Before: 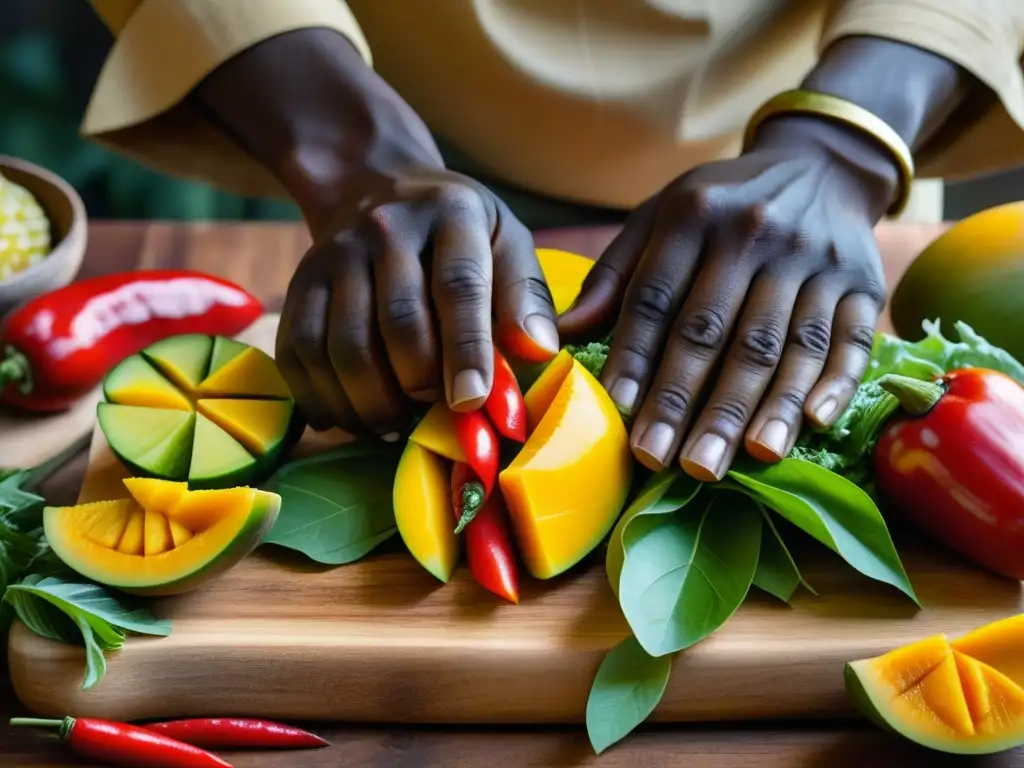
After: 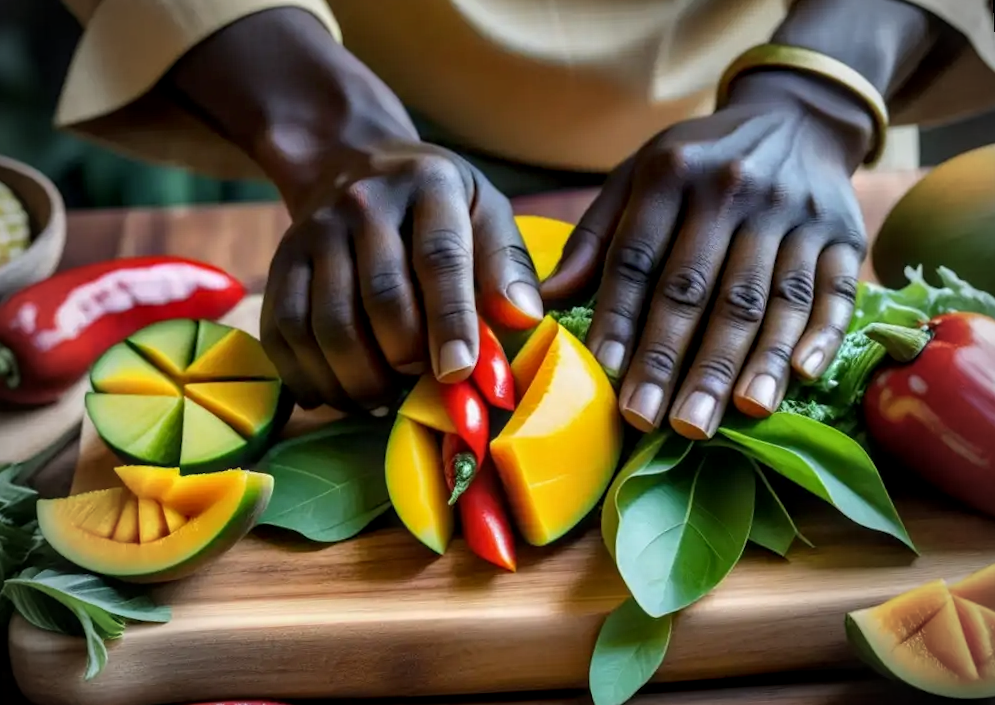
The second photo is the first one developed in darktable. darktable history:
local contrast: detail 130%
rotate and perspective: rotation -3°, crop left 0.031, crop right 0.968, crop top 0.07, crop bottom 0.93
vignetting: fall-off start 71.74%
exposure: exposure -0.05 EV
